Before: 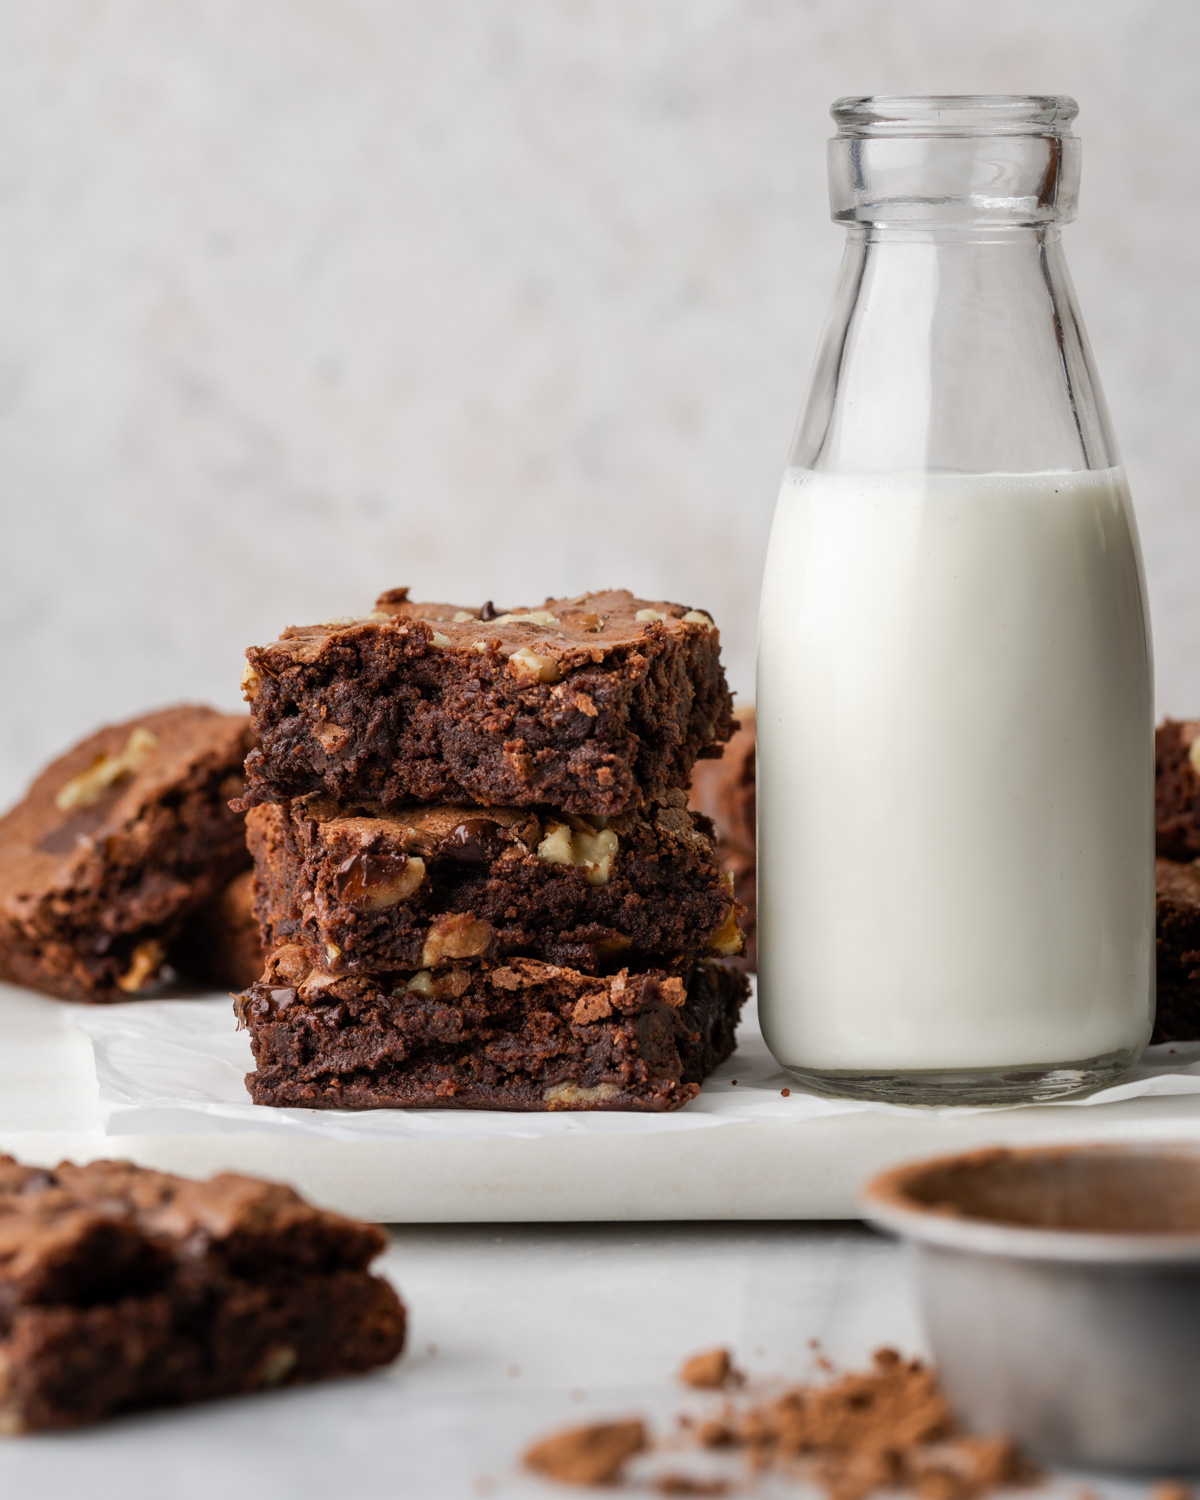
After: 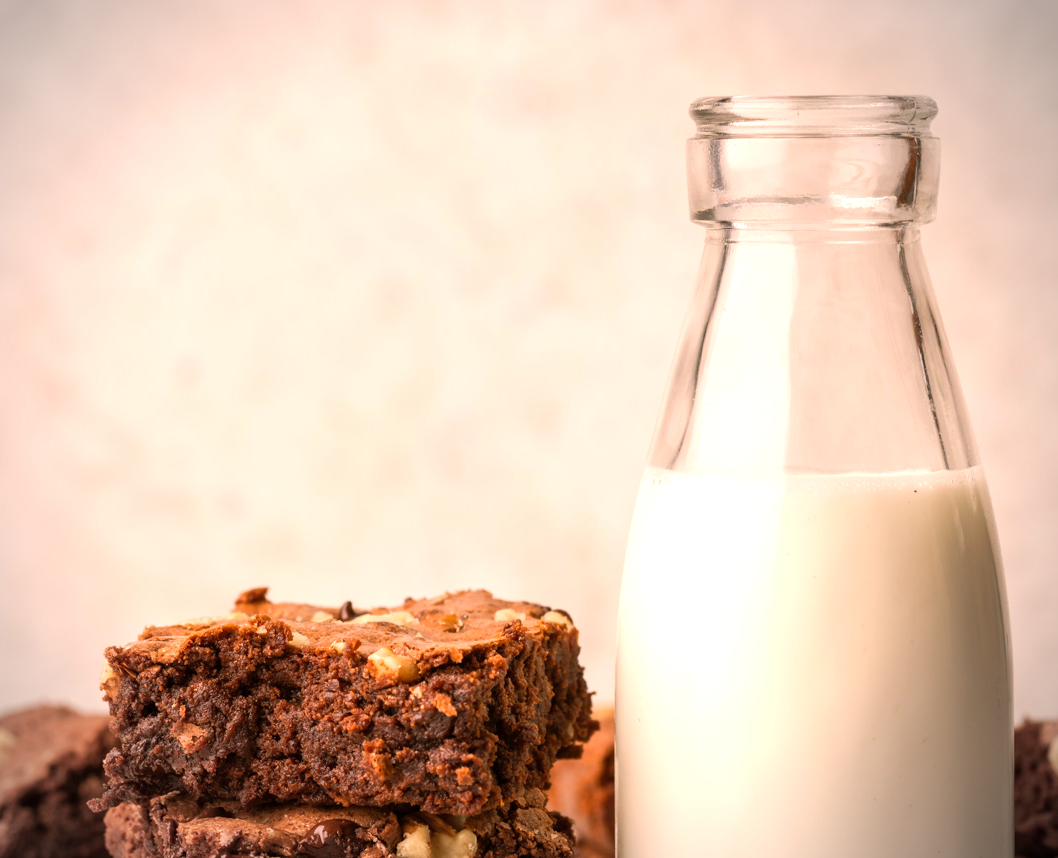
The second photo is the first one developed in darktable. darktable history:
crop and rotate: left 11.812%, bottom 42.776%
vignetting: width/height ratio 1.094
exposure: exposure 0.6 EV, compensate highlight preservation false
color balance rgb: shadows lift › luminance -5%, shadows lift › chroma 1.1%, shadows lift › hue 219°, power › luminance 10%, power › chroma 2.83%, power › hue 60°, highlights gain › chroma 4.52%, highlights gain › hue 33.33°, saturation formula JzAzBz (2021)
